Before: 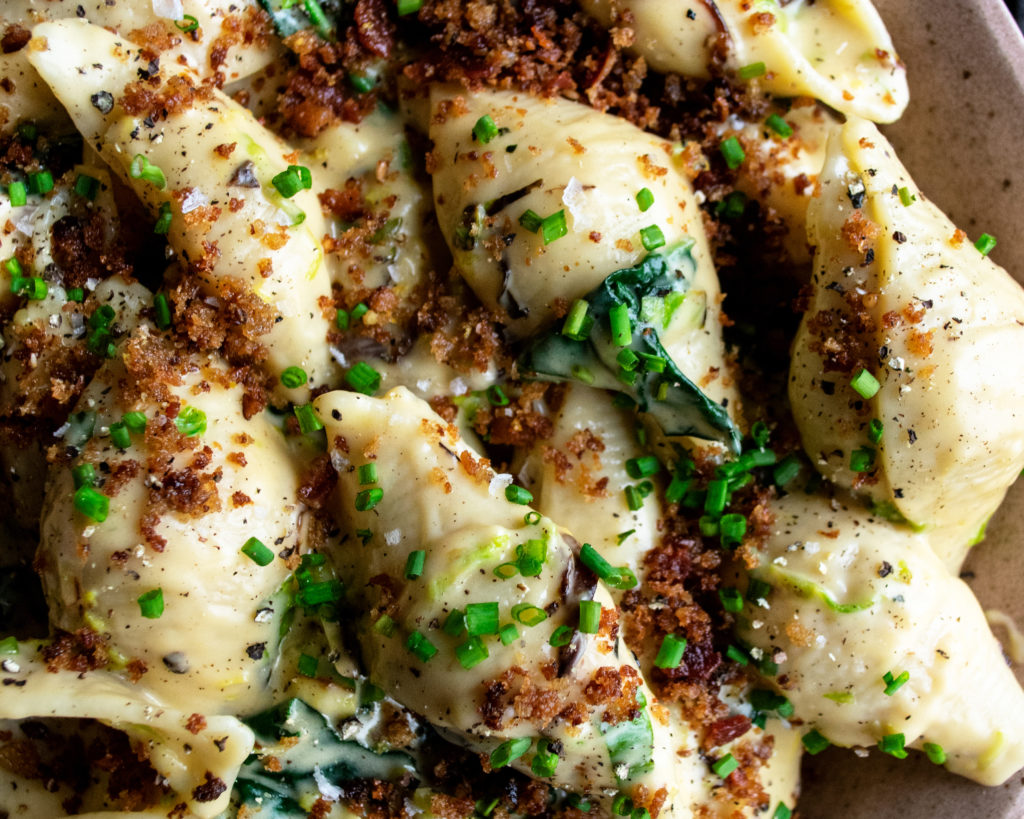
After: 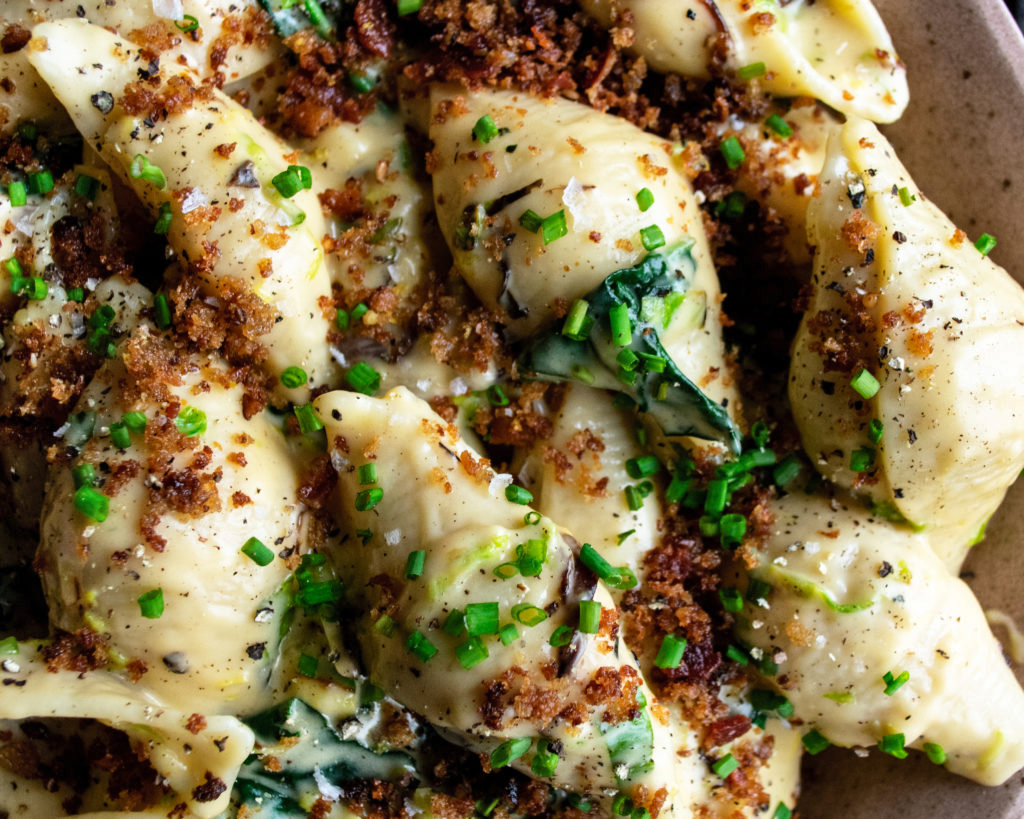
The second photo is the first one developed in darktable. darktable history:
shadows and highlights: low approximation 0.01, soften with gaussian
fill light: on, module defaults
exposure: compensate highlight preservation false
